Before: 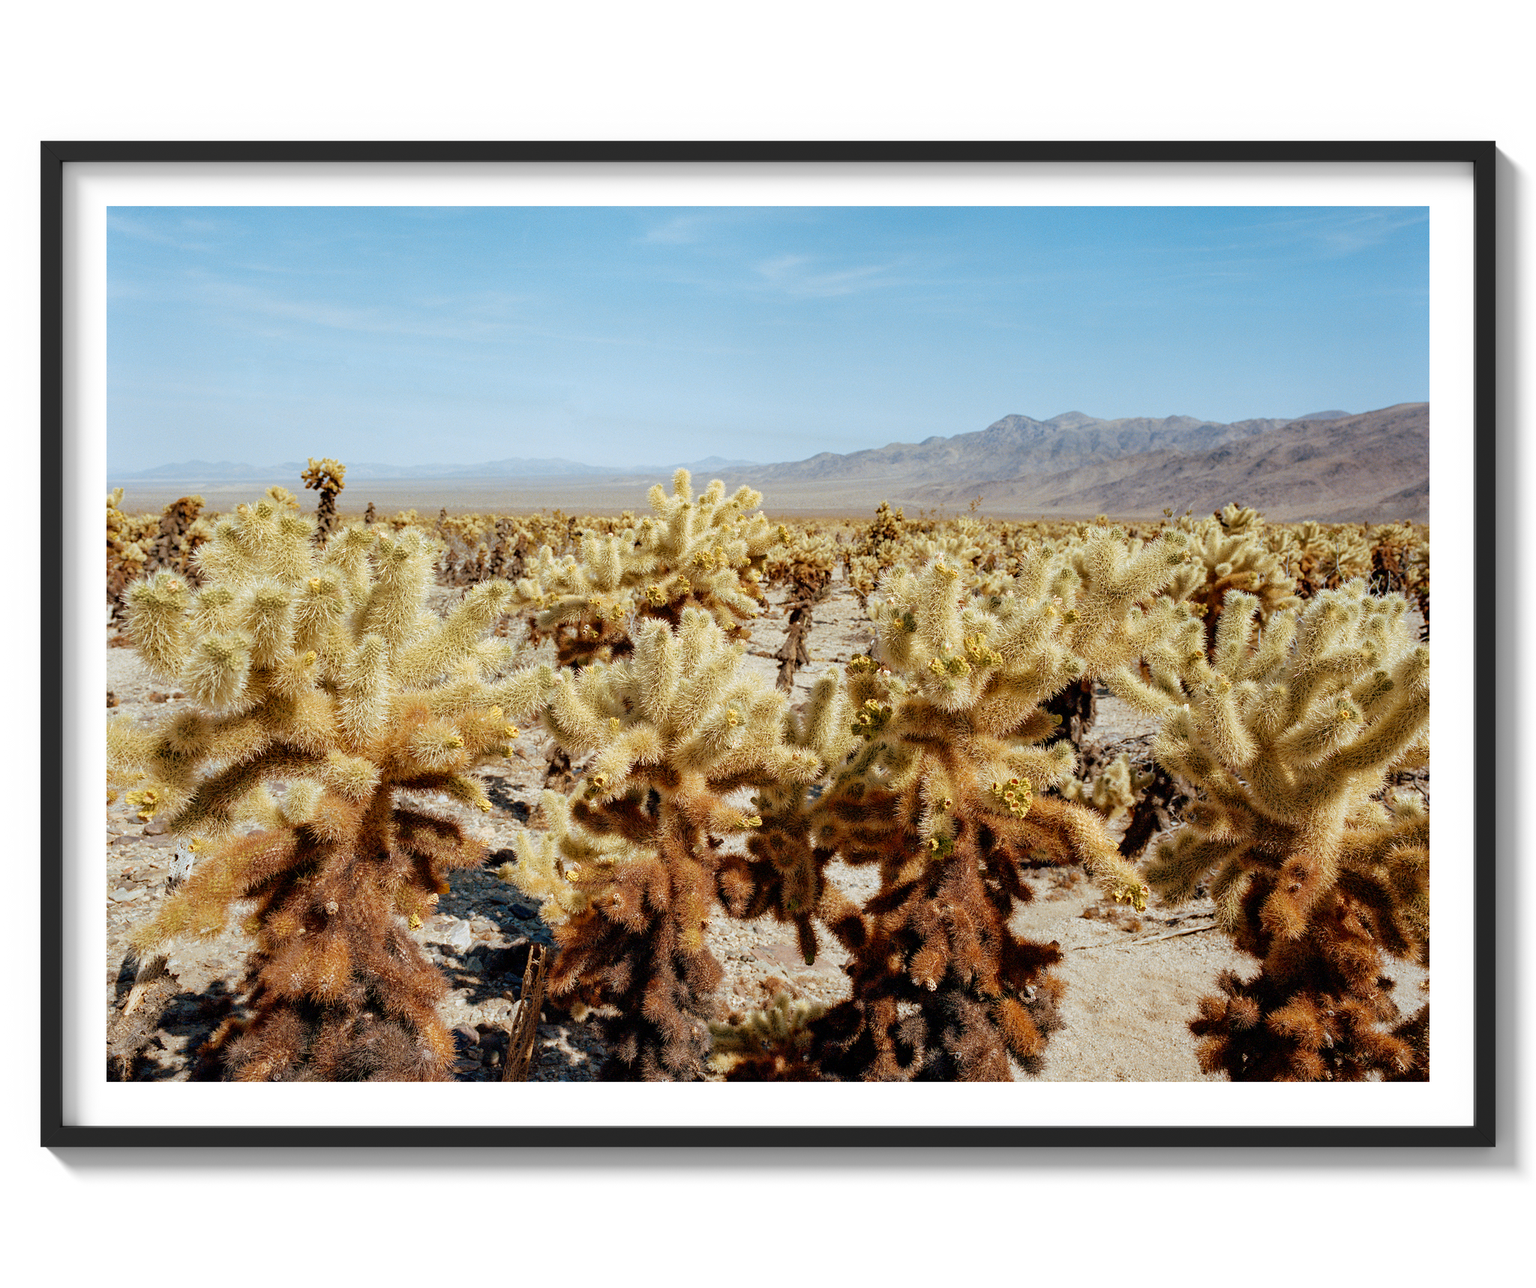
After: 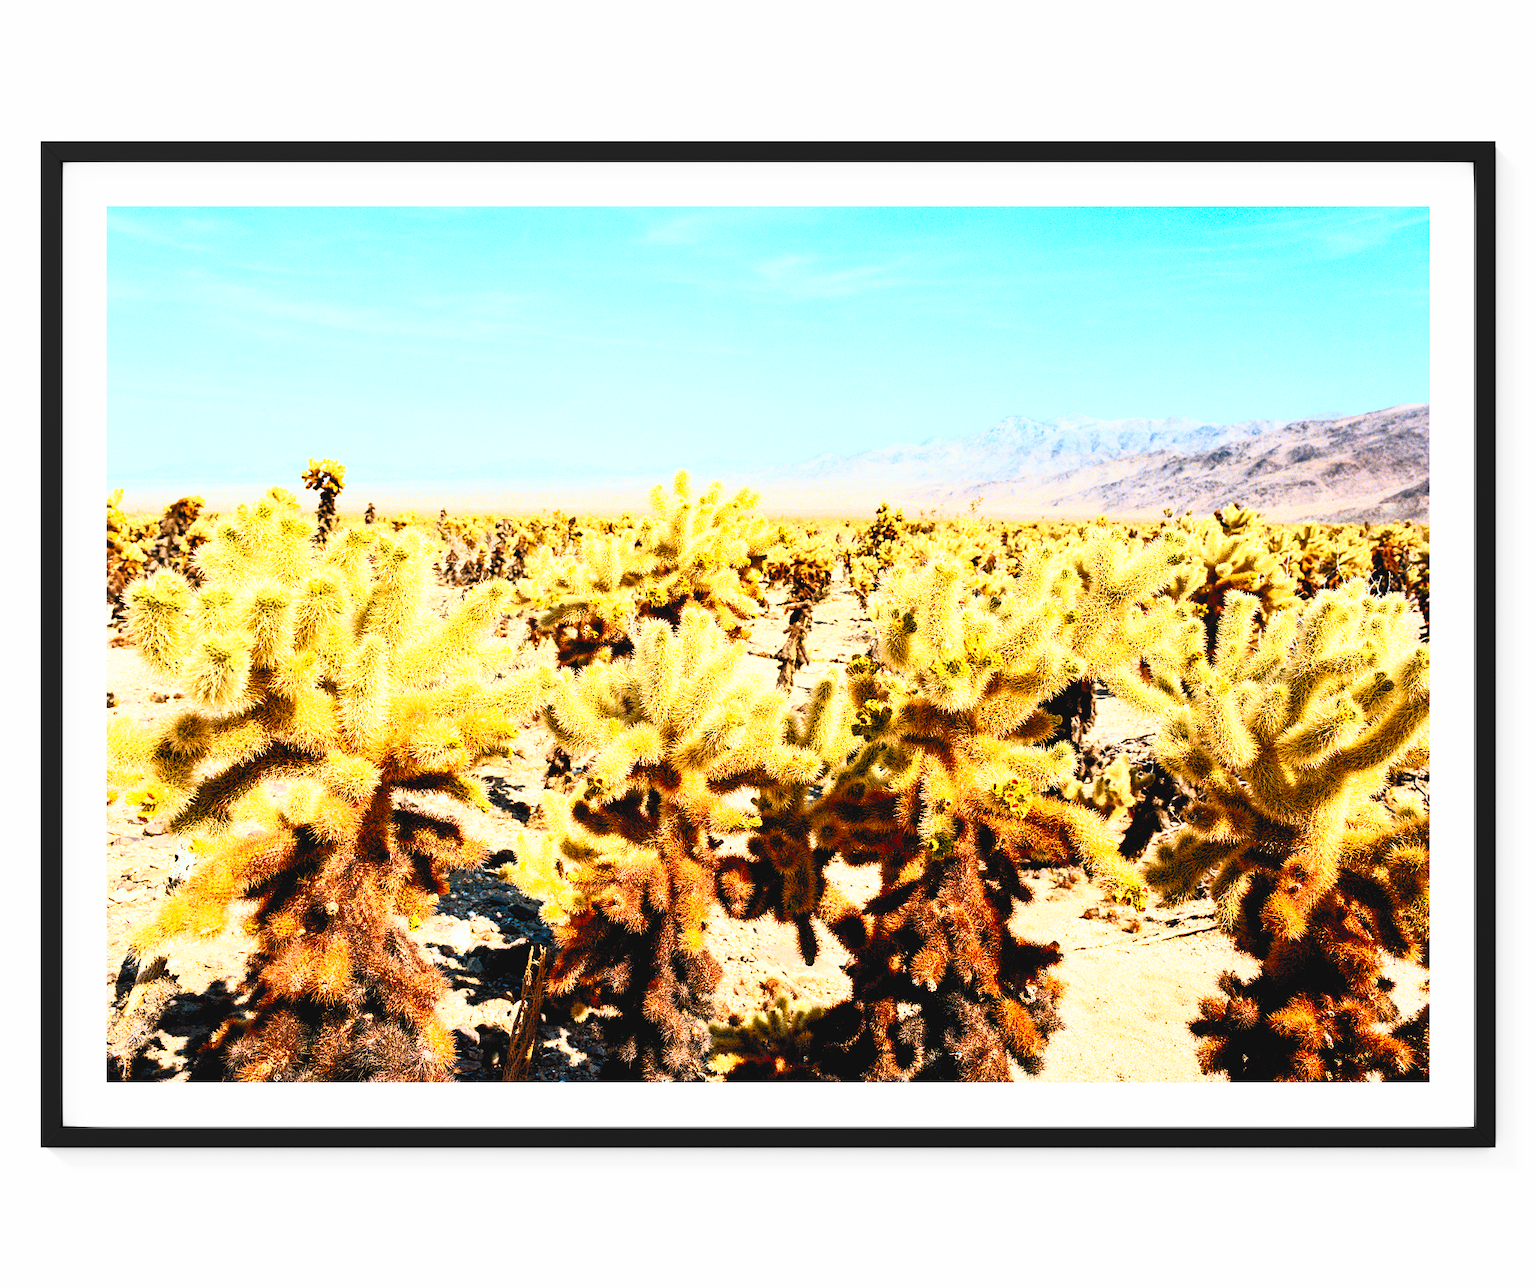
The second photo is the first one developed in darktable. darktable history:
contrast brightness saturation: contrast 1, brightness 1, saturation 1
filmic rgb: black relative exposure -5 EV, hardness 2.88, contrast 1.3, highlights saturation mix -30%
shadows and highlights: shadows 25, highlights -25
